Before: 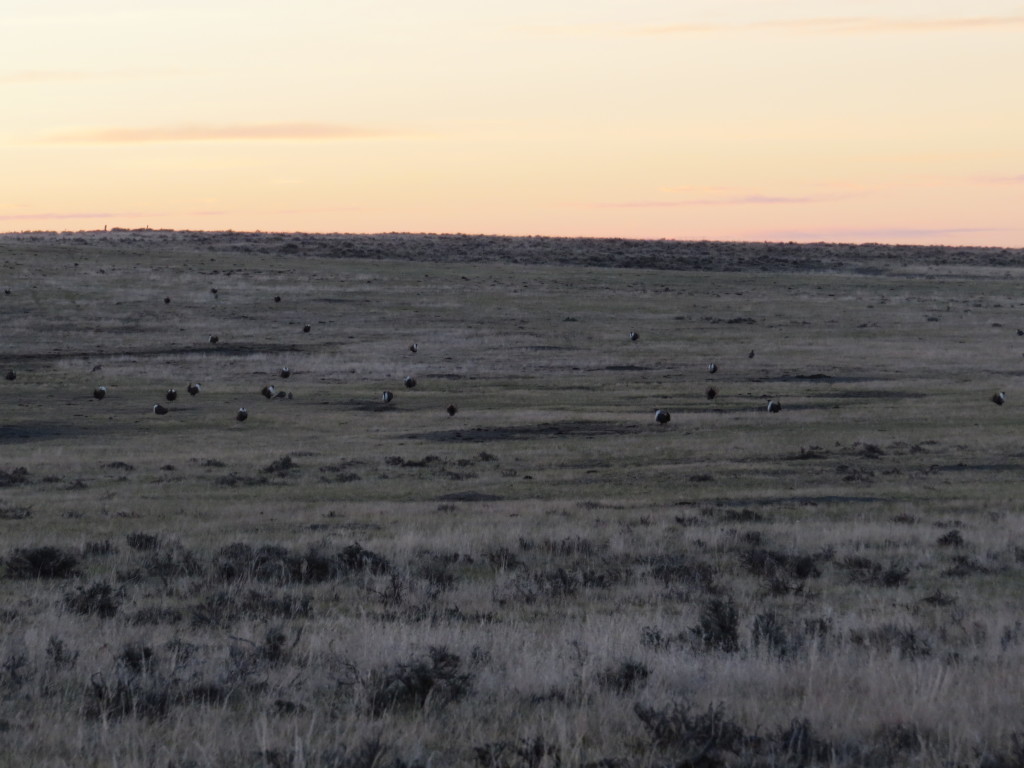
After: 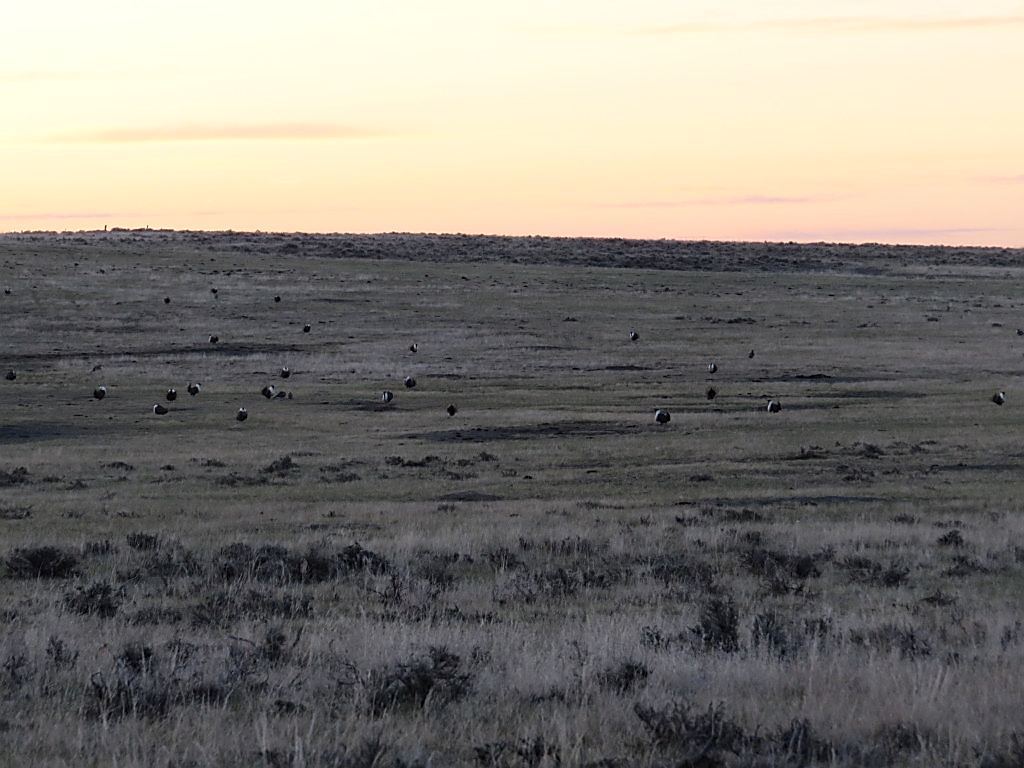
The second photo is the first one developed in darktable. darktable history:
exposure: black level correction 0.001, exposure 0.191 EV, compensate highlight preservation false
sharpen: radius 1.4, amount 1.25, threshold 0.7
